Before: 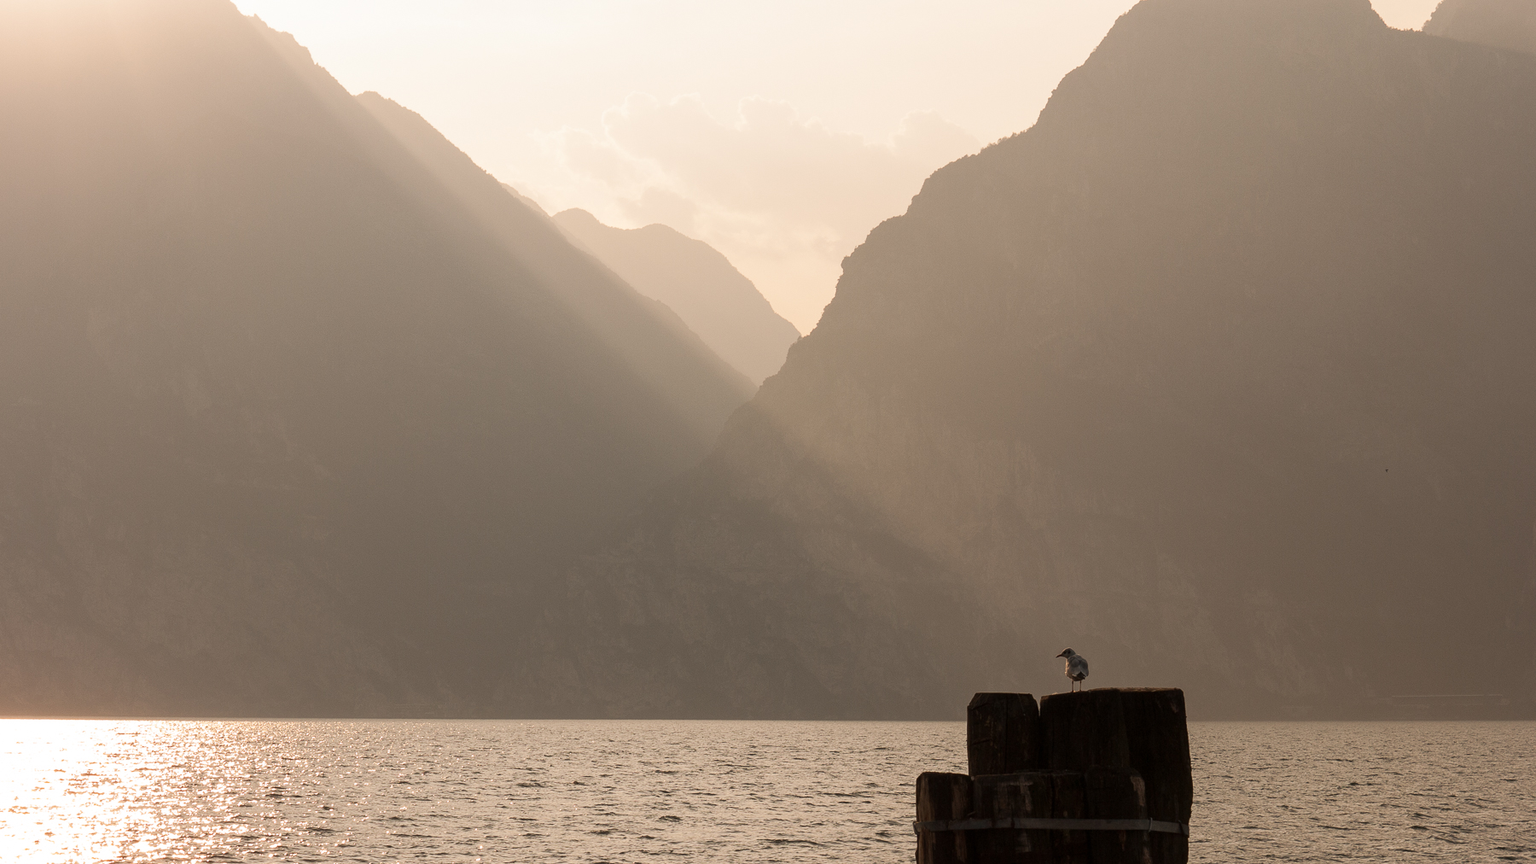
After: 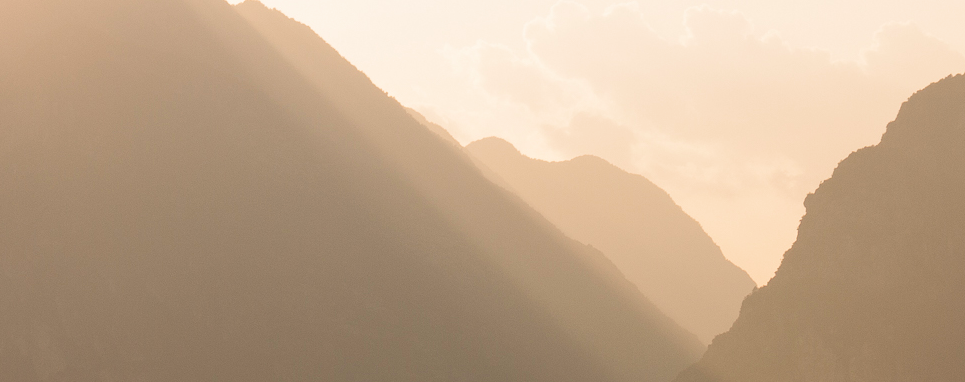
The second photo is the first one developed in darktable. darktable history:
velvia: strength 45%
crop: left 10.121%, top 10.631%, right 36.218%, bottom 51.526%
